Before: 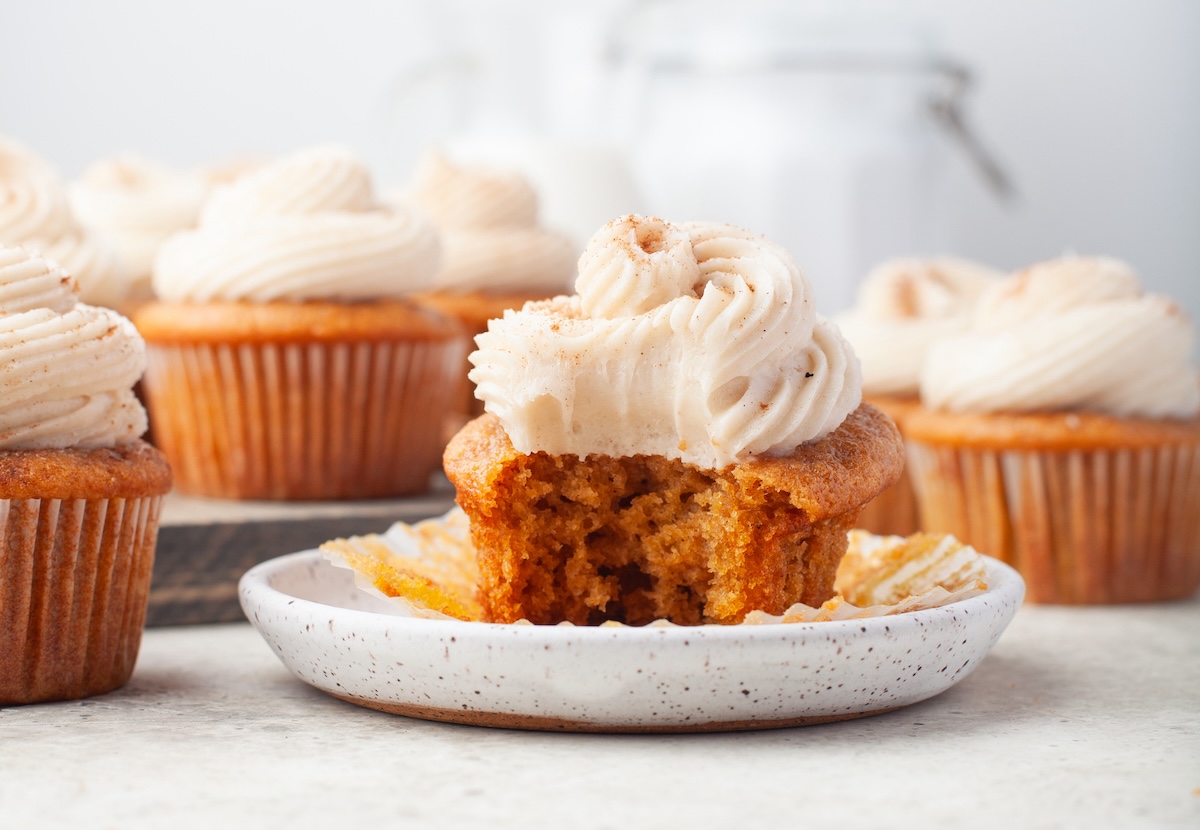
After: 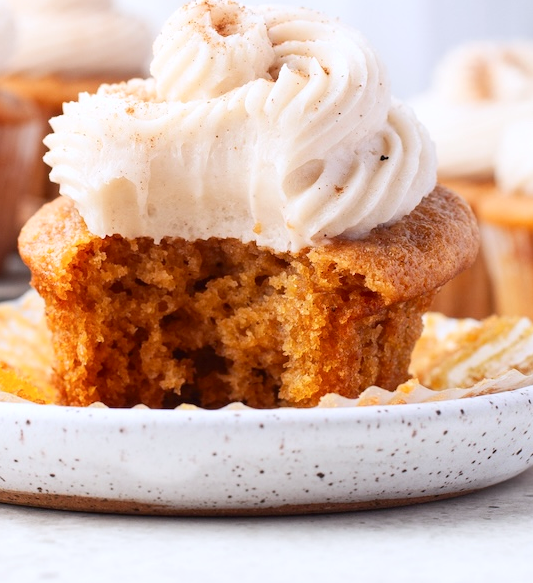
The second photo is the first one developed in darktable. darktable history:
contrast brightness saturation: contrast 0.14
white balance: red 0.984, blue 1.059
exposure: exposure 0.081 EV, compensate highlight preservation false
crop: left 35.432%, top 26.233%, right 20.145%, bottom 3.432%
